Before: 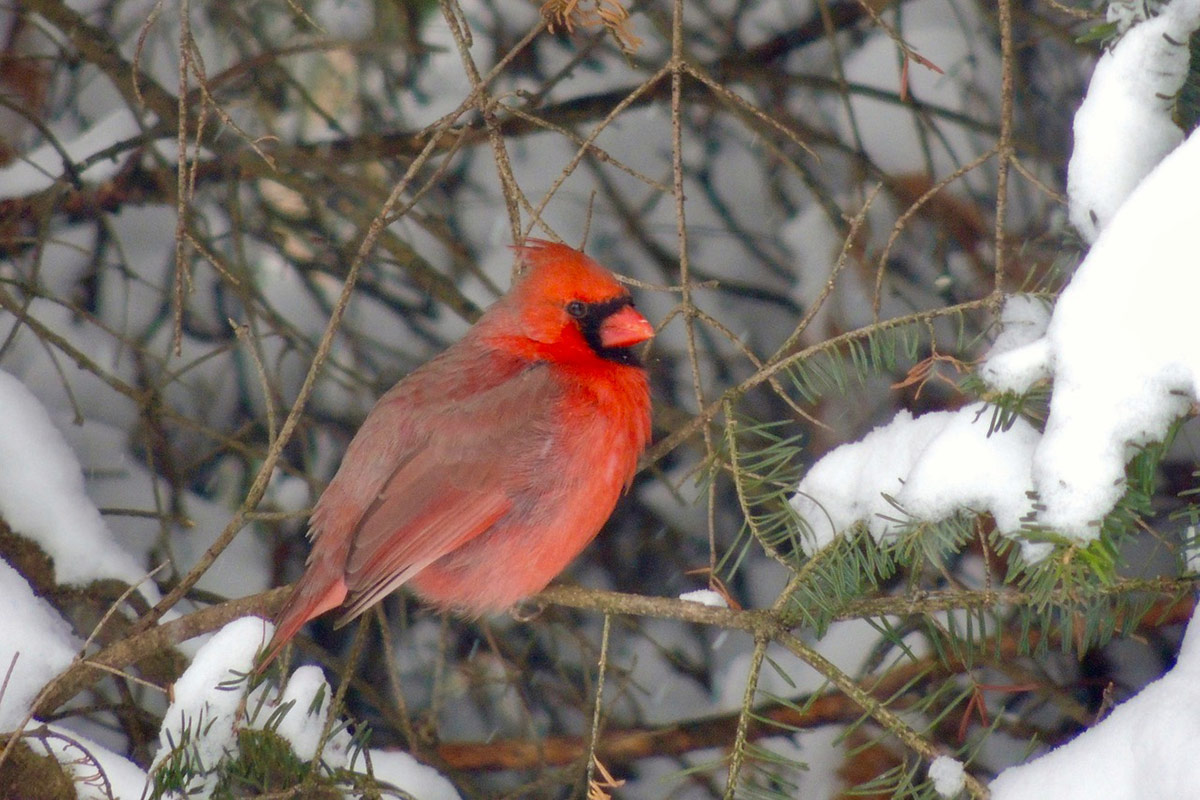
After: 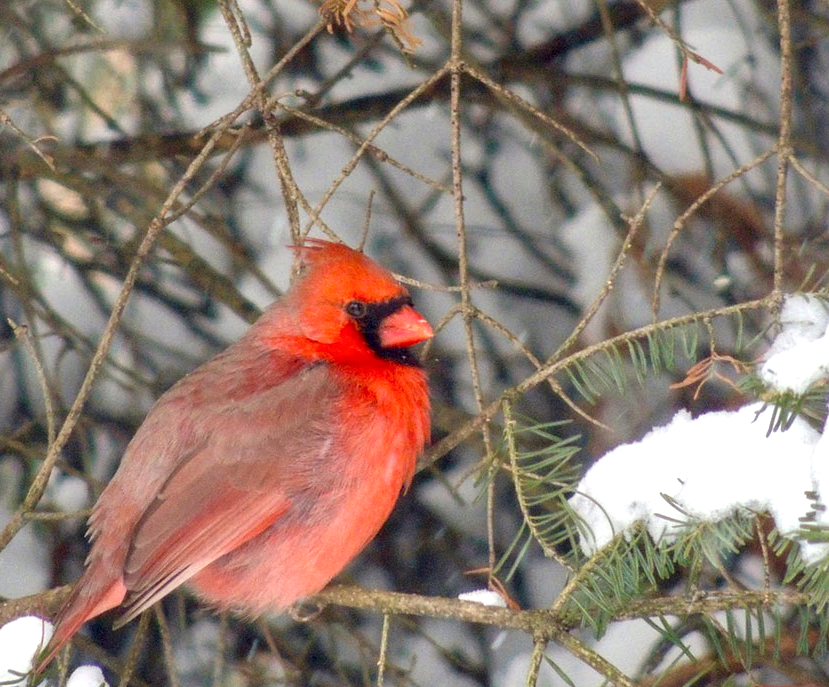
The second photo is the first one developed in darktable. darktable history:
crop: left 18.44%, right 12.396%, bottom 14.078%
local contrast: detail 130%
exposure: exposure 0.512 EV, compensate highlight preservation false
